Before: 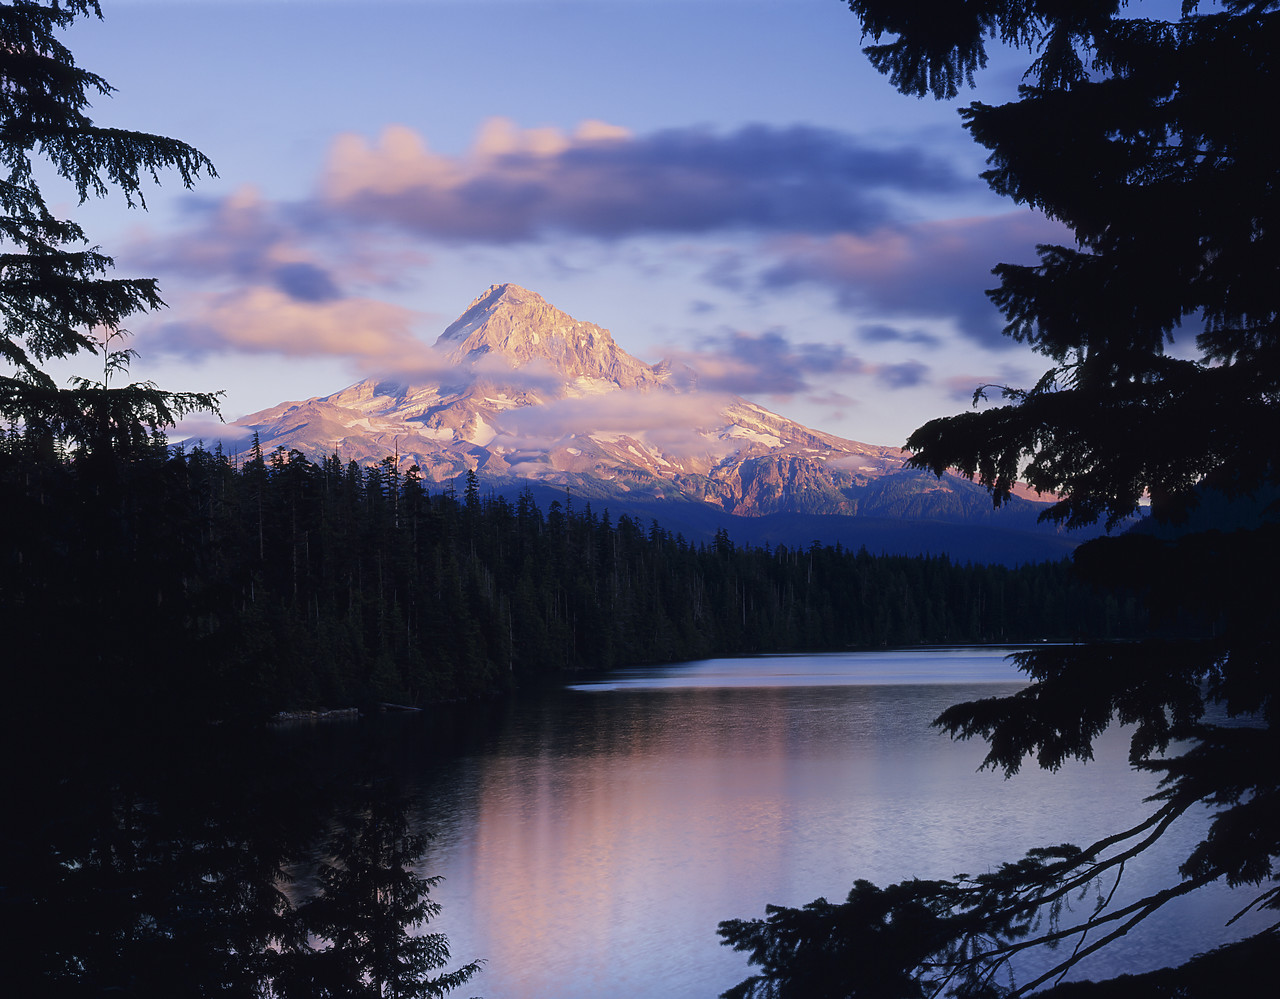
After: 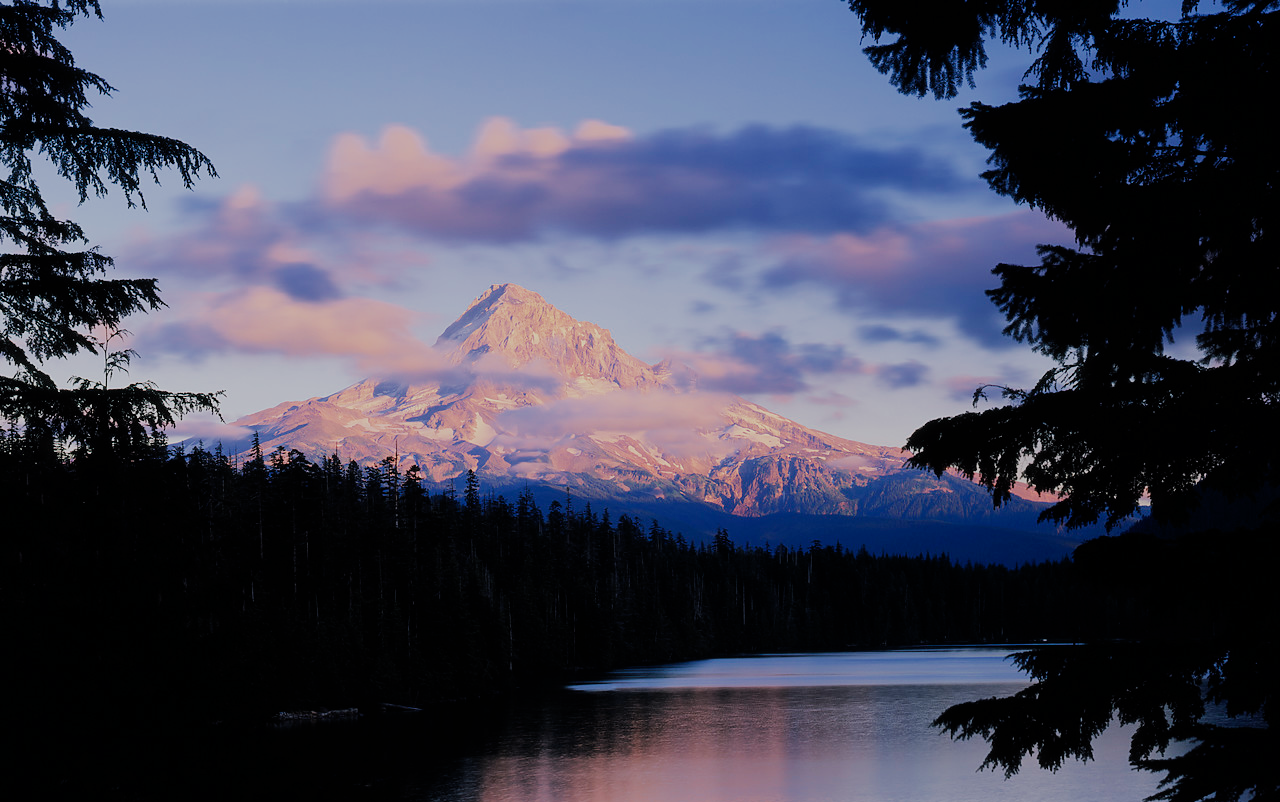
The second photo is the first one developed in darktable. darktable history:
crop: bottom 19.694%
filmic rgb: black relative exposure -7.65 EV, white relative exposure 4.56 EV, hardness 3.61, add noise in highlights 0.001, preserve chrominance max RGB, color science v3 (2019), use custom middle-gray values true, contrast in highlights soft
